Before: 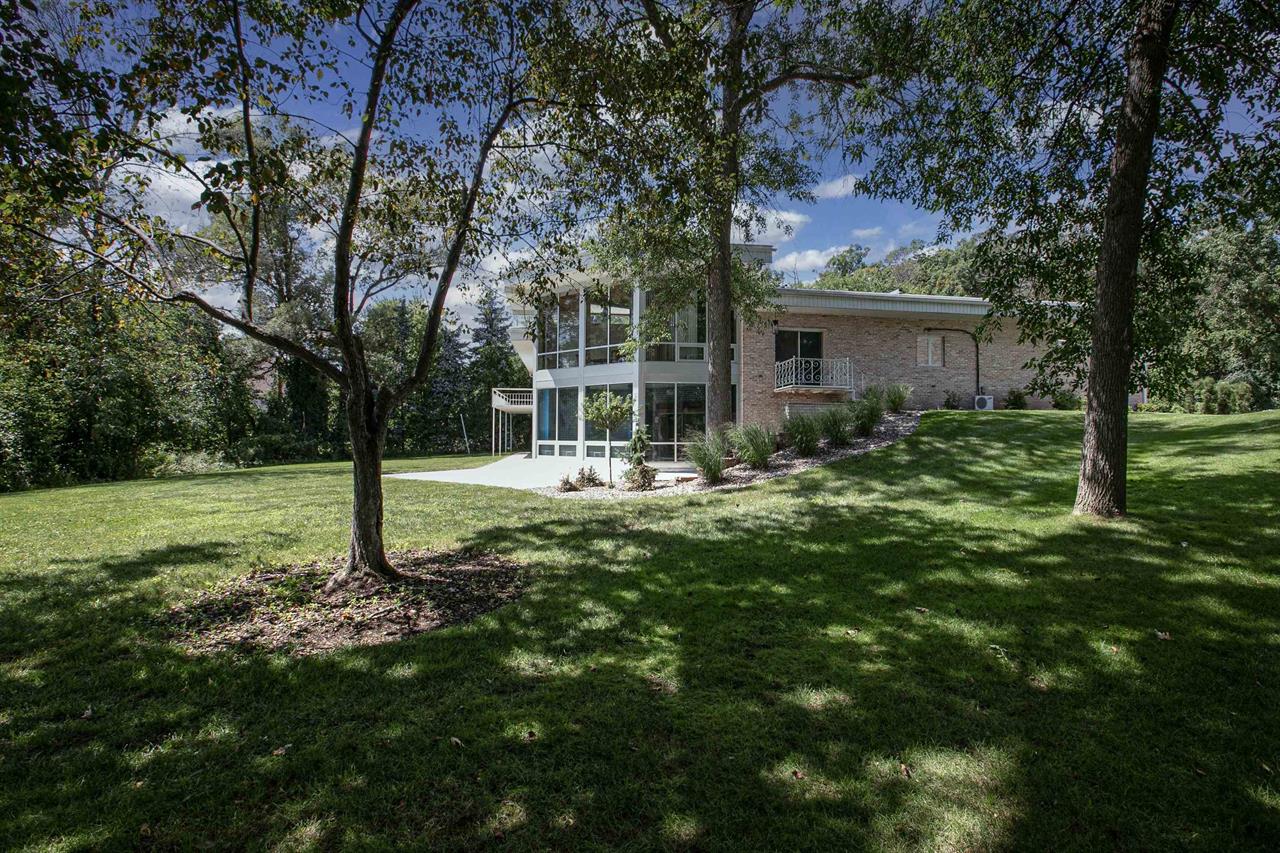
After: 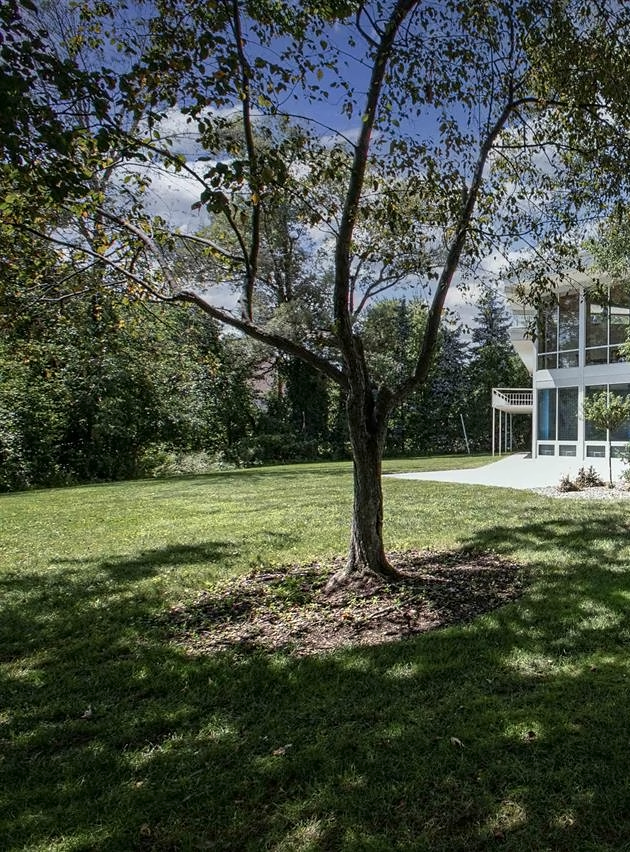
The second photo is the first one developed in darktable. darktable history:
contrast equalizer: octaves 7, y [[0.5 ×4, 0.524, 0.59], [0.5 ×6], [0.5 ×6], [0, 0, 0, 0.01, 0.045, 0.012], [0, 0, 0, 0.044, 0.195, 0.131]]
crop and rotate: left 0.034%, top 0%, right 50.682%
